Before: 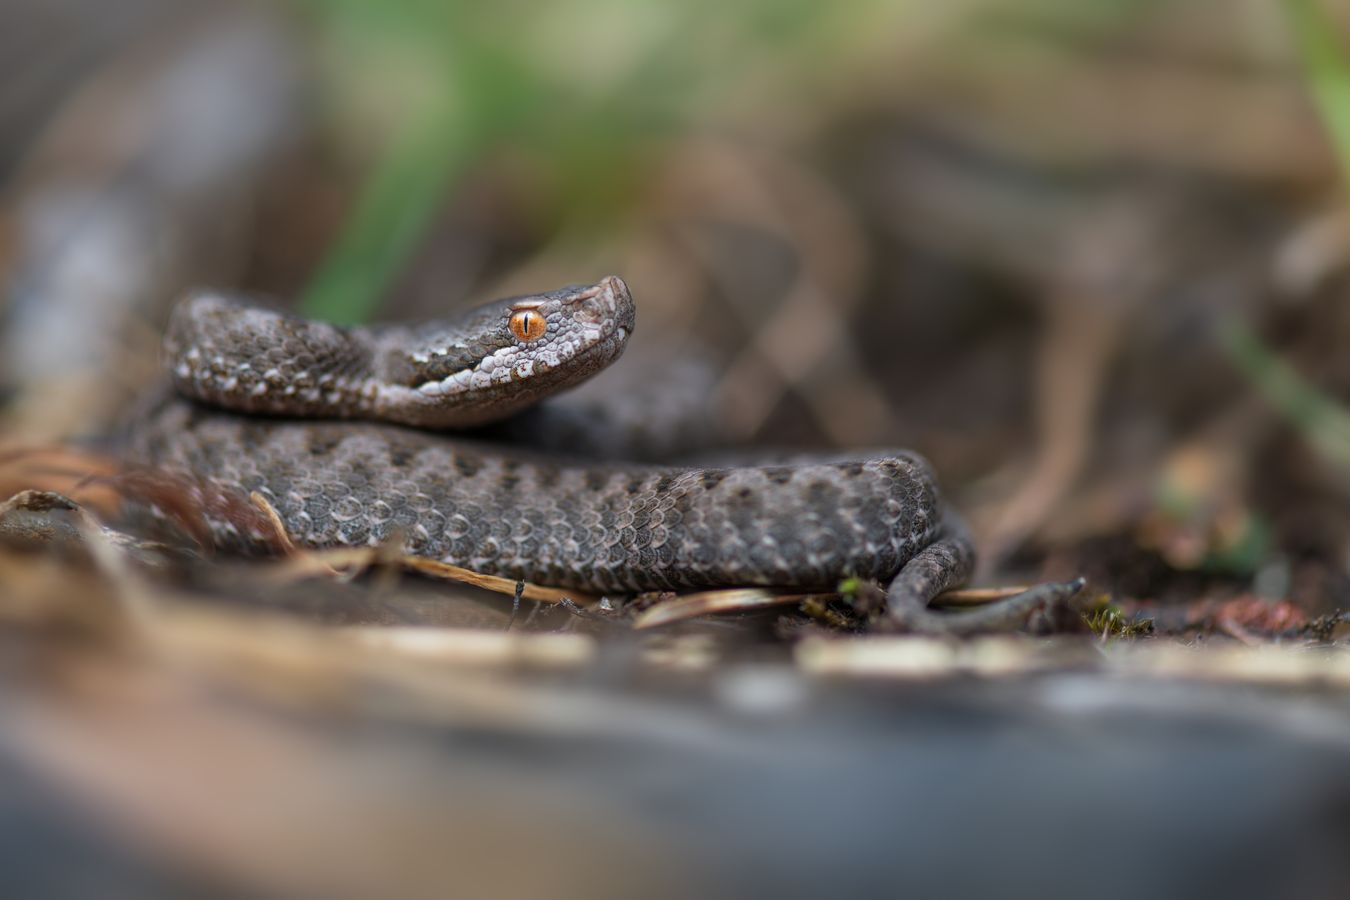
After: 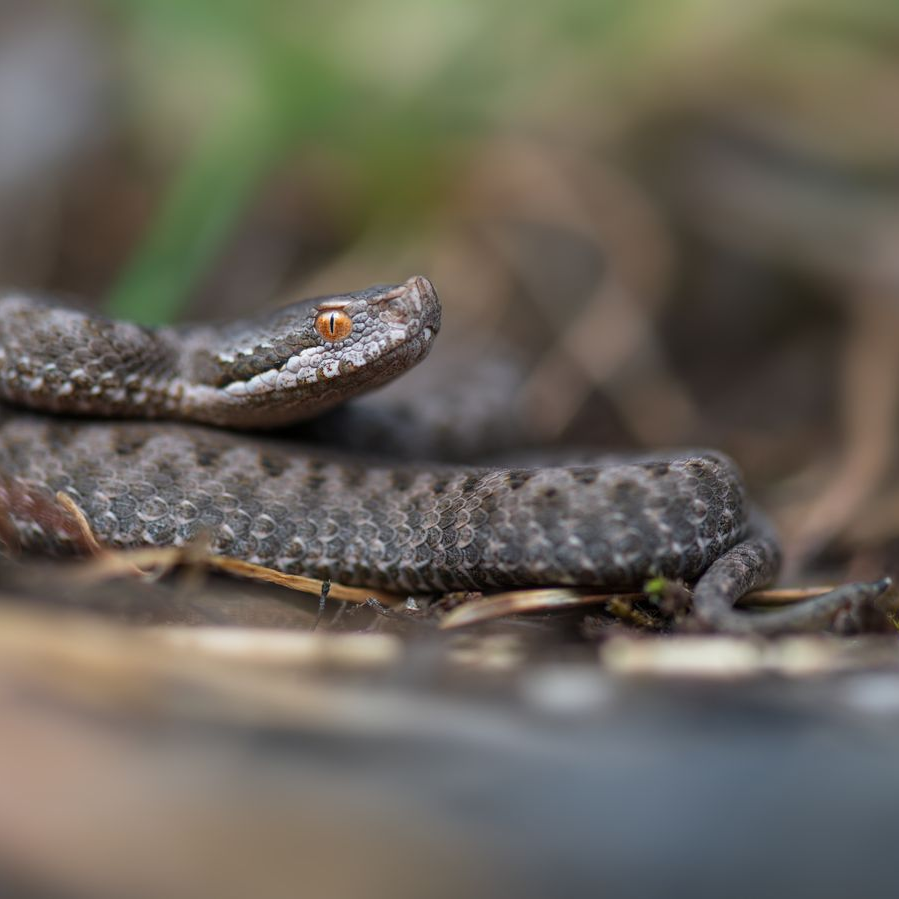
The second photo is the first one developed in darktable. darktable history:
white balance: red 1, blue 1
crop and rotate: left 14.436%, right 18.898%
